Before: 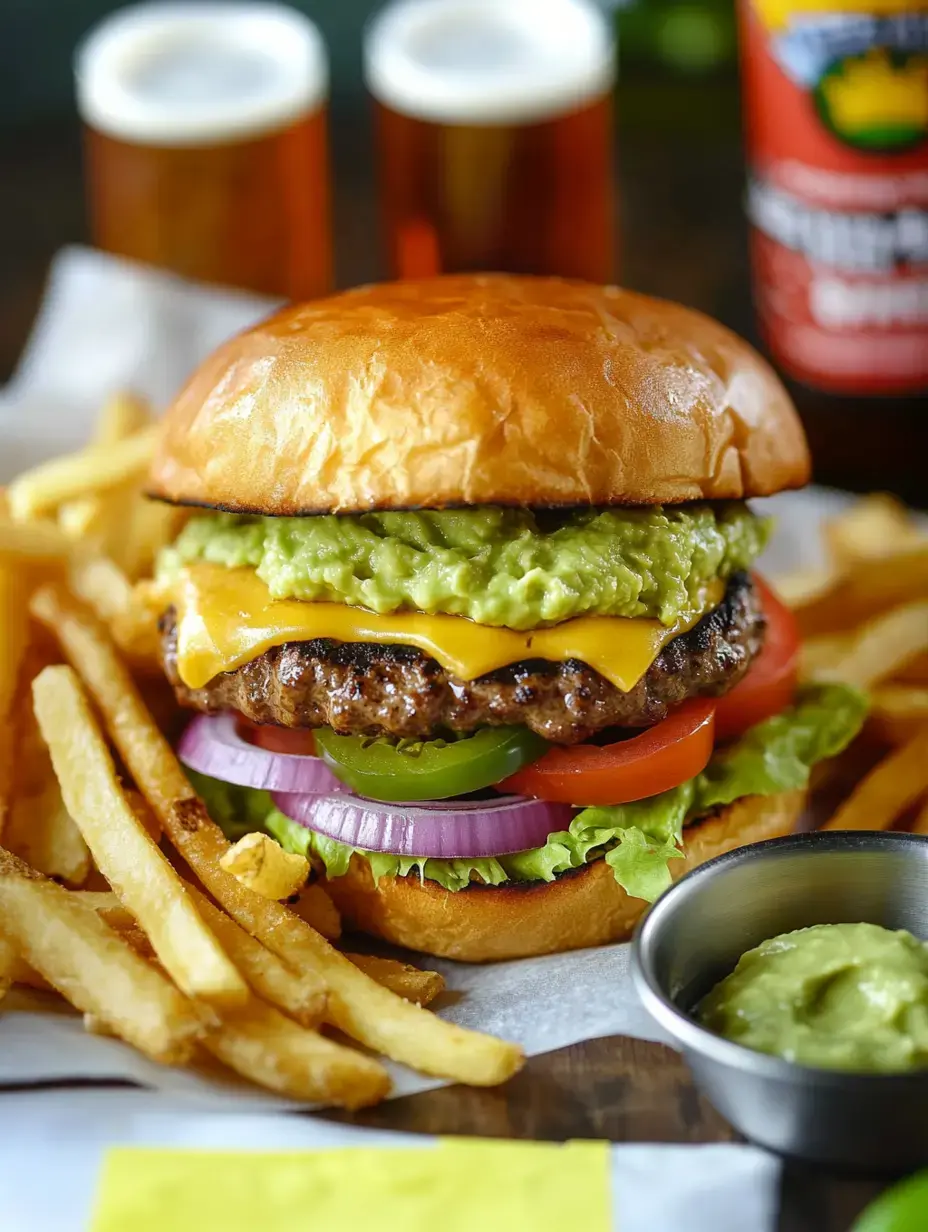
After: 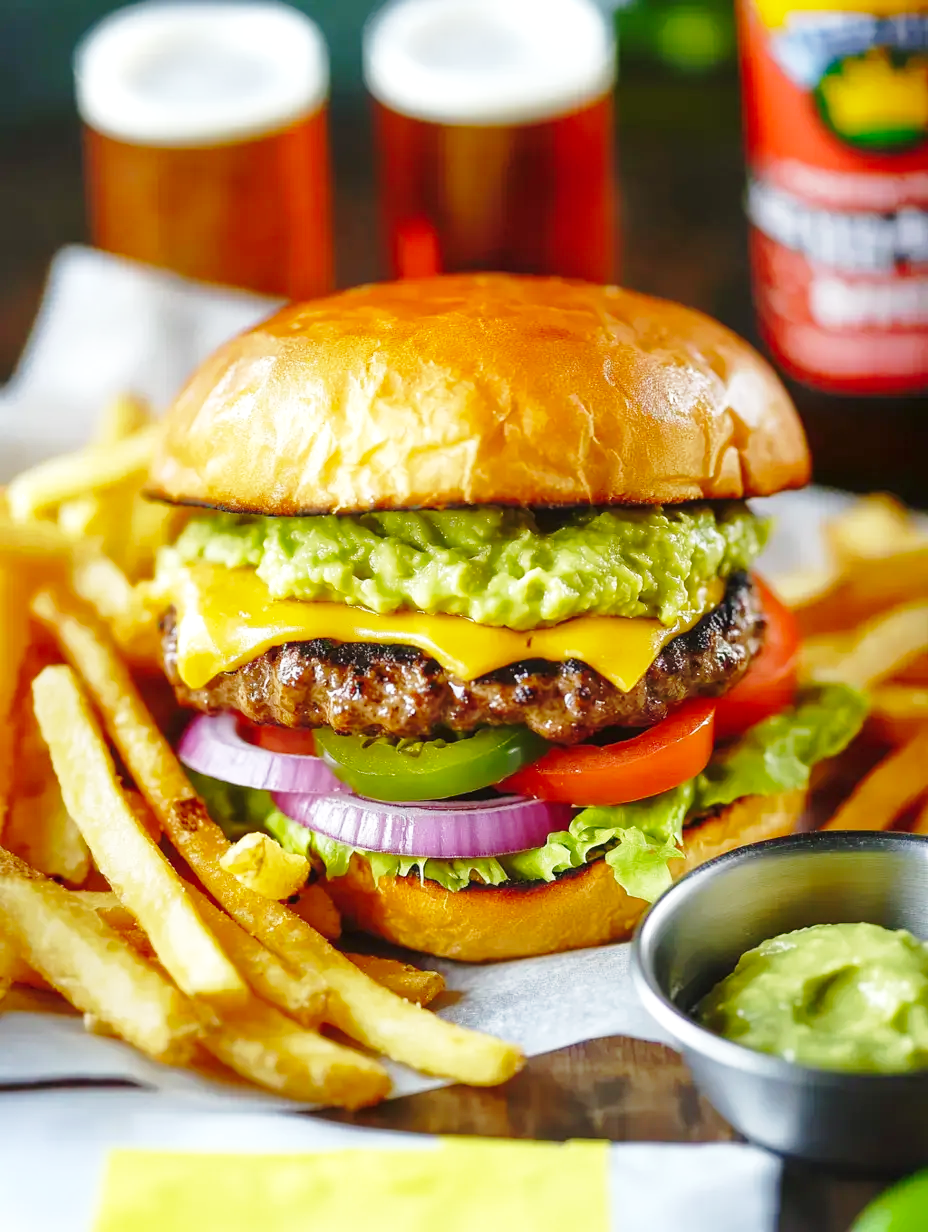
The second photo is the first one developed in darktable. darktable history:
shadows and highlights: on, module defaults
exposure: exposure 0.128 EV, compensate highlight preservation false
base curve: curves: ch0 [(0, 0) (0.028, 0.03) (0.121, 0.232) (0.46, 0.748) (0.859, 0.968) (1, 1)], preserve colors none
